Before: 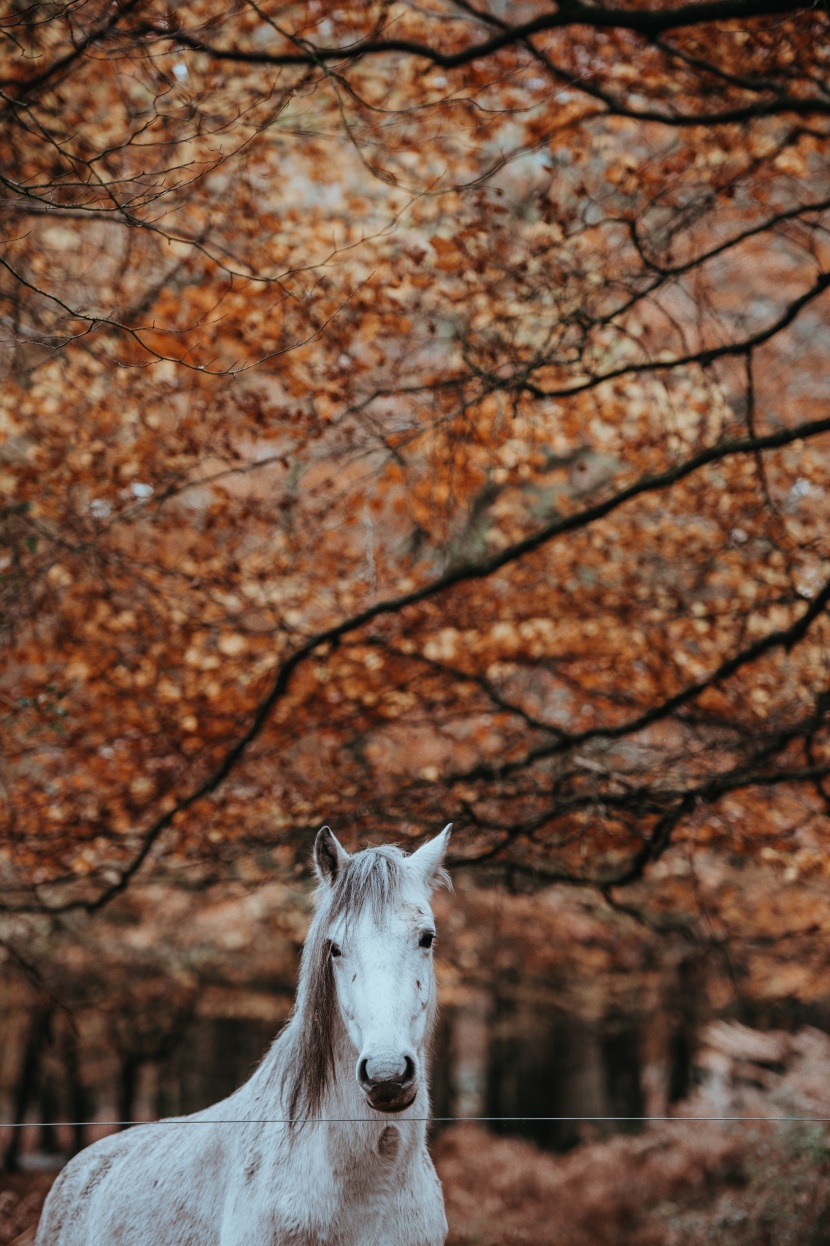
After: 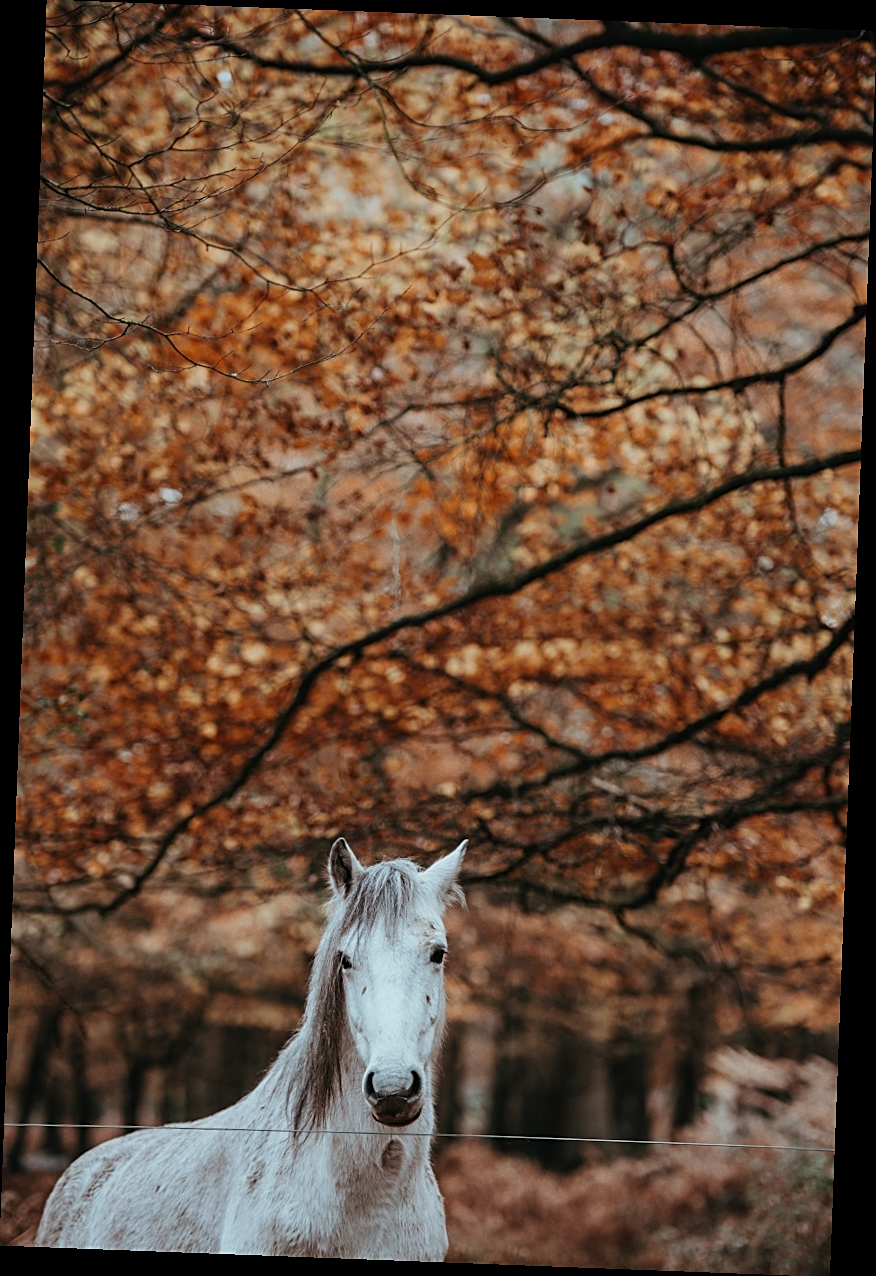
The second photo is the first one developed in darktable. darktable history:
color correction: highlights b* 3
sharpen: on, module defaults
rotate and perspective: rotation 2.17°, automatic cropping off
